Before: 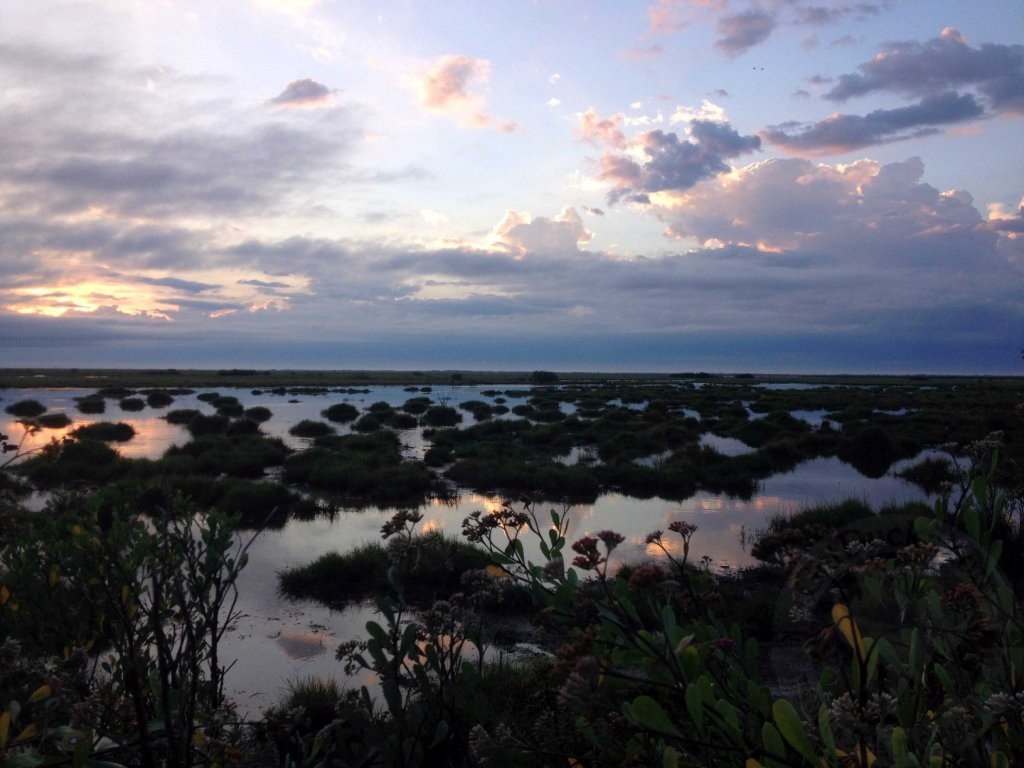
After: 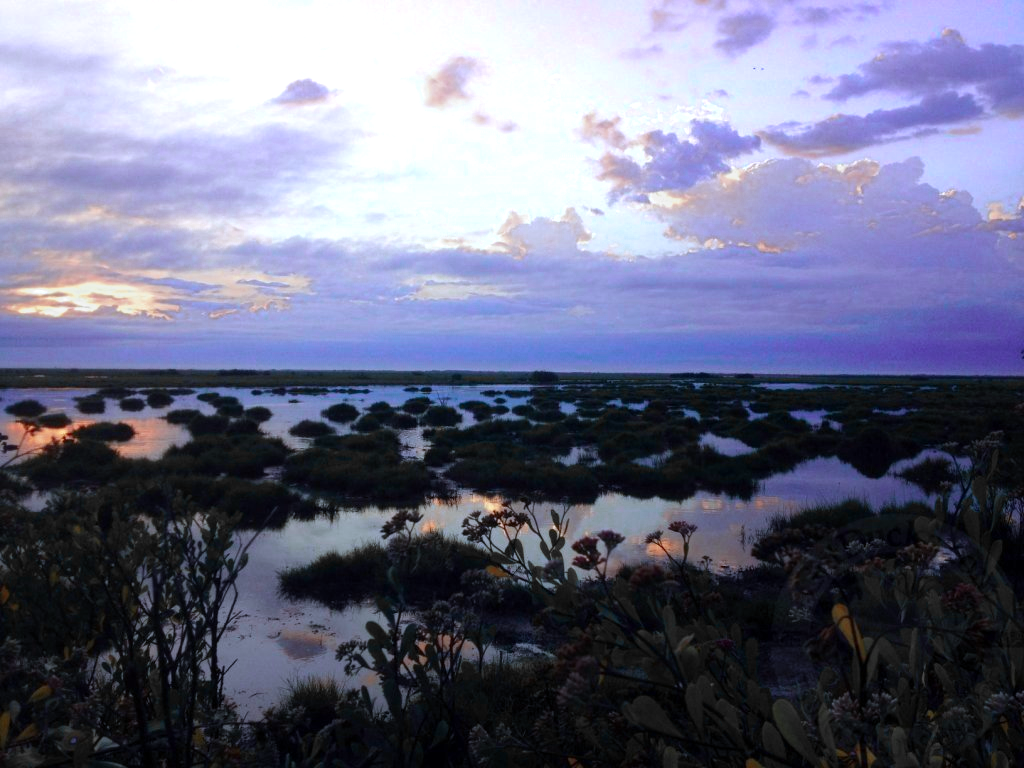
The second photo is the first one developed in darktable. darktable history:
color zones: curves: ch0 [(0, 0.363) (0.128, 0.373) (0.25, 0.5) (0.402, 0.407) (0.521, 0.525) (0.63, 0.559) (0.729, 0.662) (0.867, 0.471)]; ch1 [(0, 0.515) (0.136, 0.618) (0.25, 0.5) (0.378, 0) (0.516, 0) (0.622, 0.593) (0.737, 0.819) (0.87, 0.593)]; ch2 [(0, 0.529) (0.128, 0.471) (0.282, 0.451) (0.386, 0.662) (0.516, 0.525) (0.633, 0.554) (0.75, 0.62) (0.875, 0.441)]
color calibration: x 0.367, y 0.376, temperature 4372.25 K
